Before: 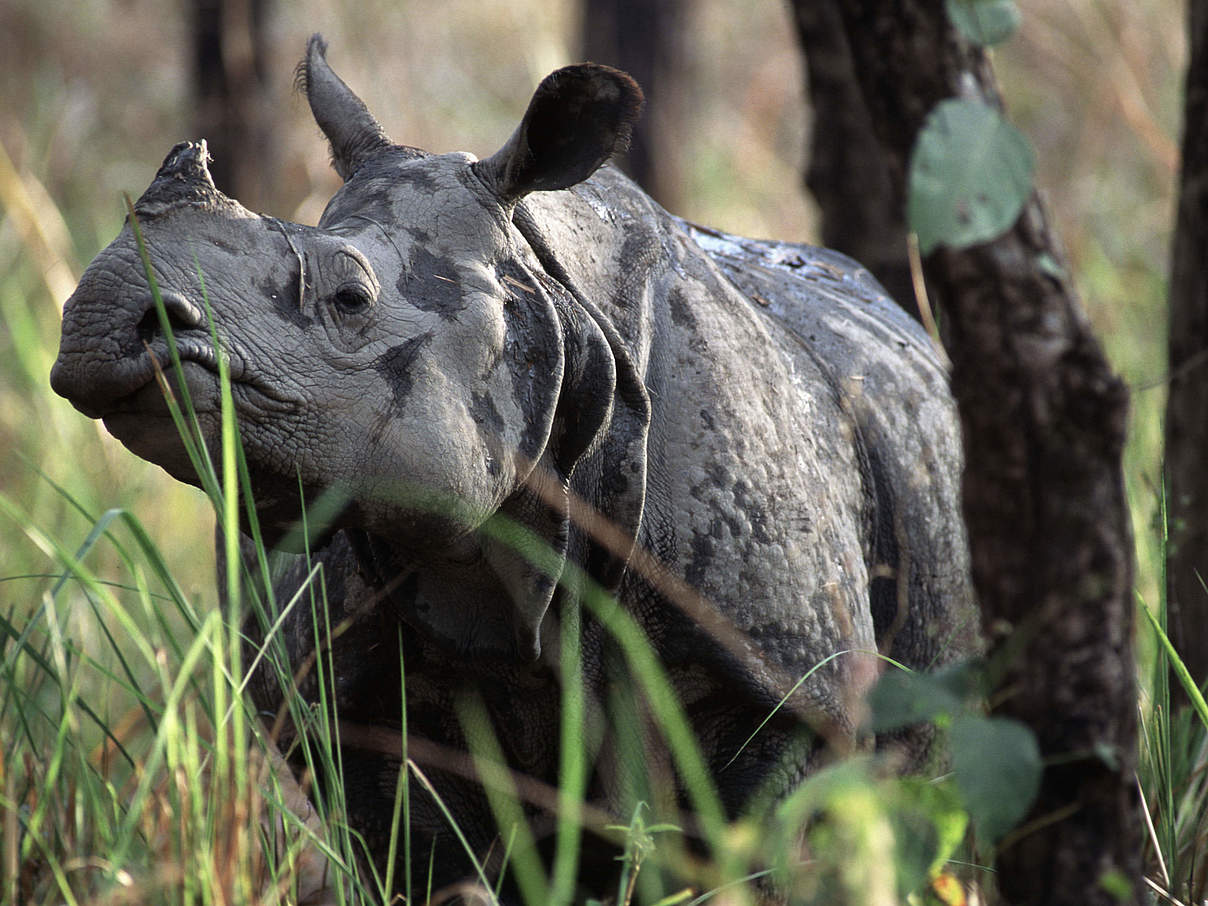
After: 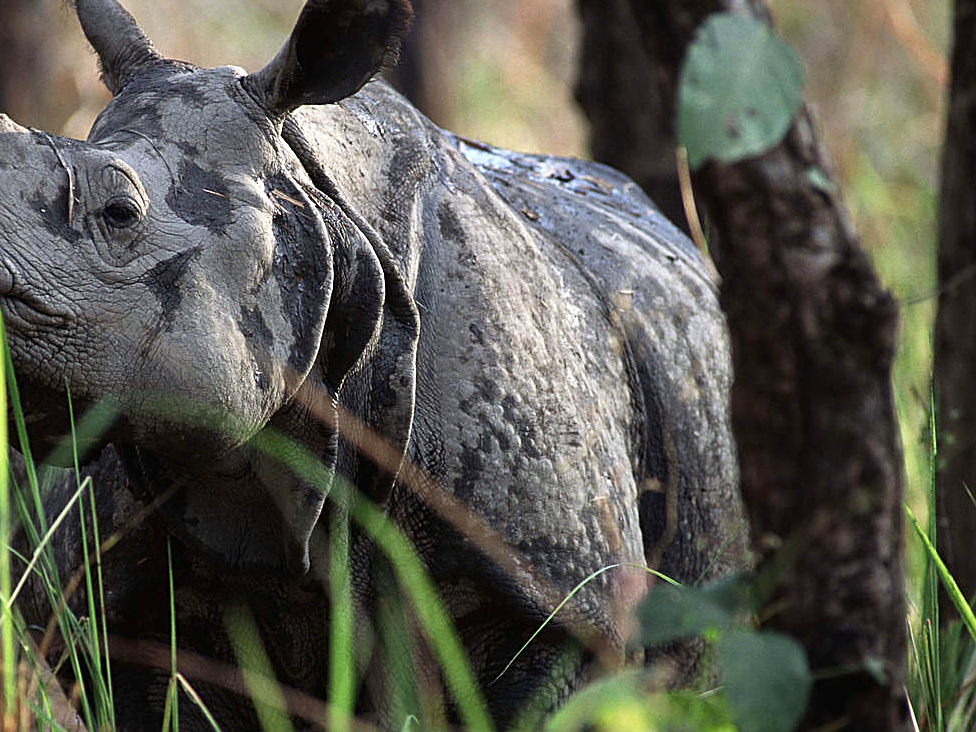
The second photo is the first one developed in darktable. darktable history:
contrast brightness saturation: contrast 0.08, saturation 0.2
sharpen: on, module defaults
crop: left 19.159%, top 9.58%, bottom 9.58%
